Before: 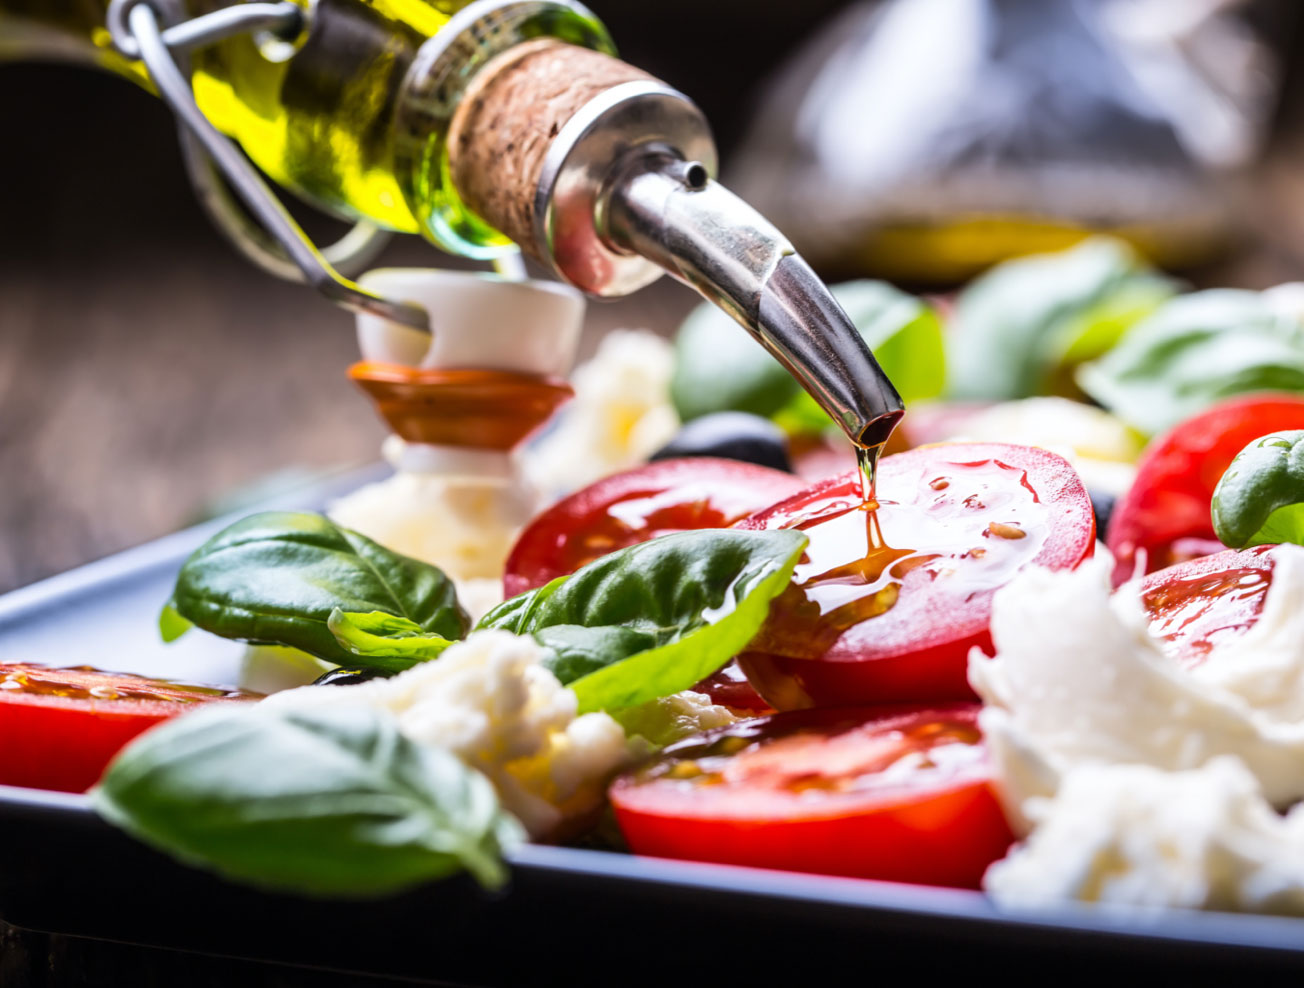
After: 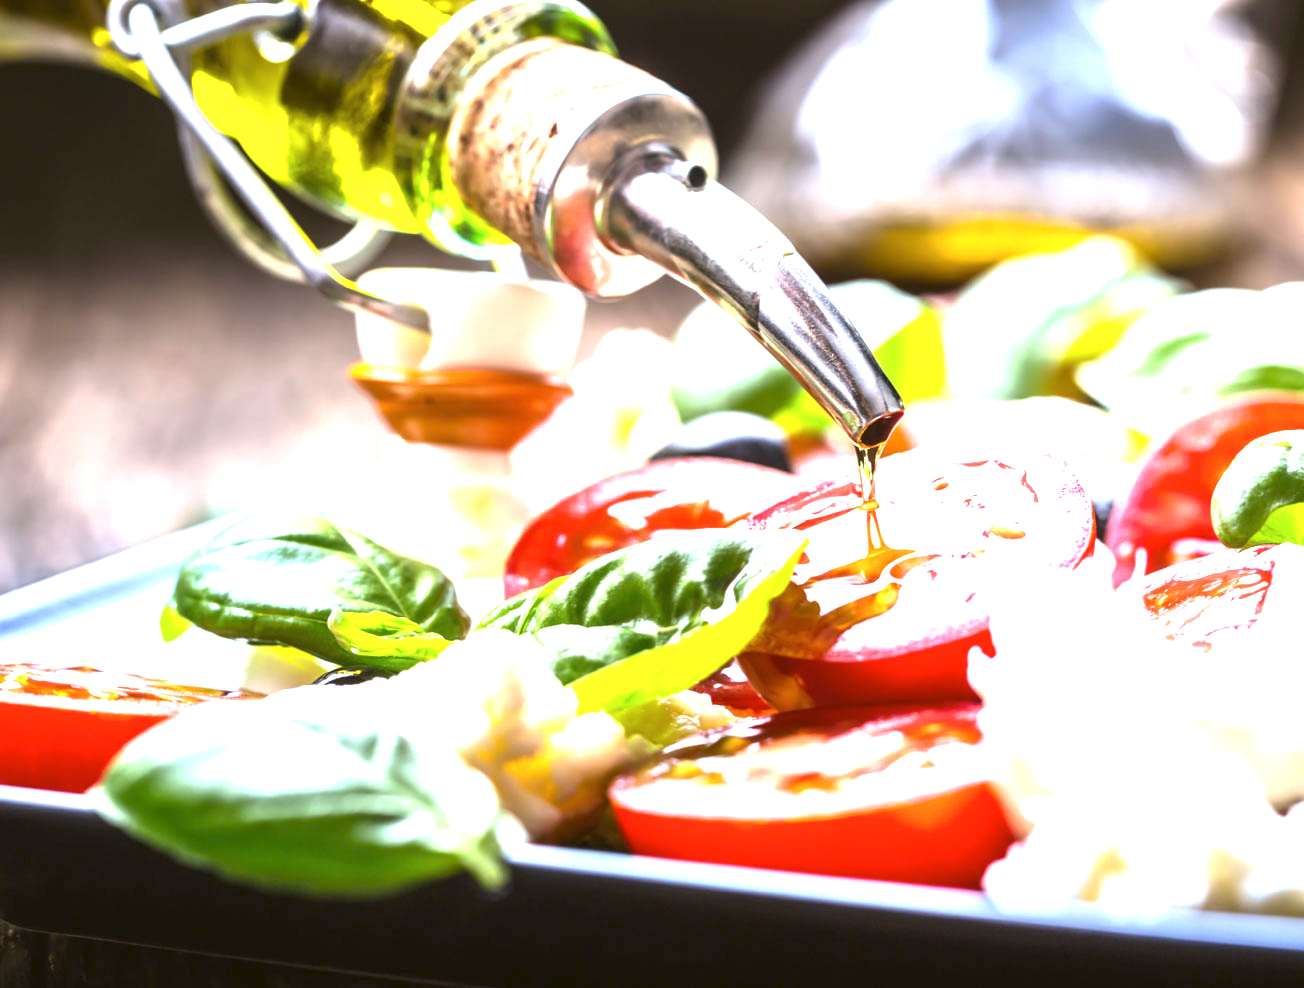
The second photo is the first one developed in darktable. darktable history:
exposure: black level correction 0, exposure 1.741 EV, compensate exposure bias true, compensate highlight preservation false
color balance: lift [1.004, 1.002, 1.002, 0.998], gamma [1, 1.007, 1.002, 0.993], gain [1, 0.977, 1.013, 1.023], contrast -3.64%
